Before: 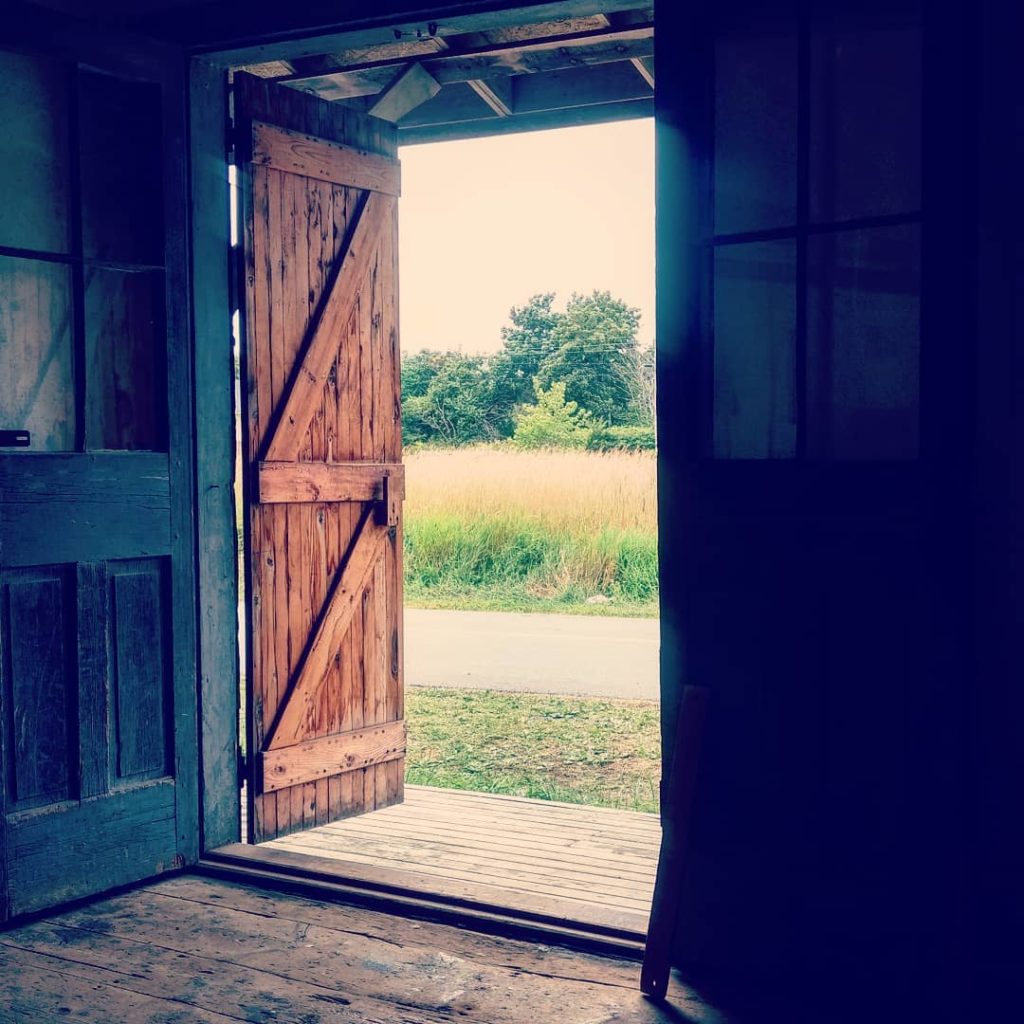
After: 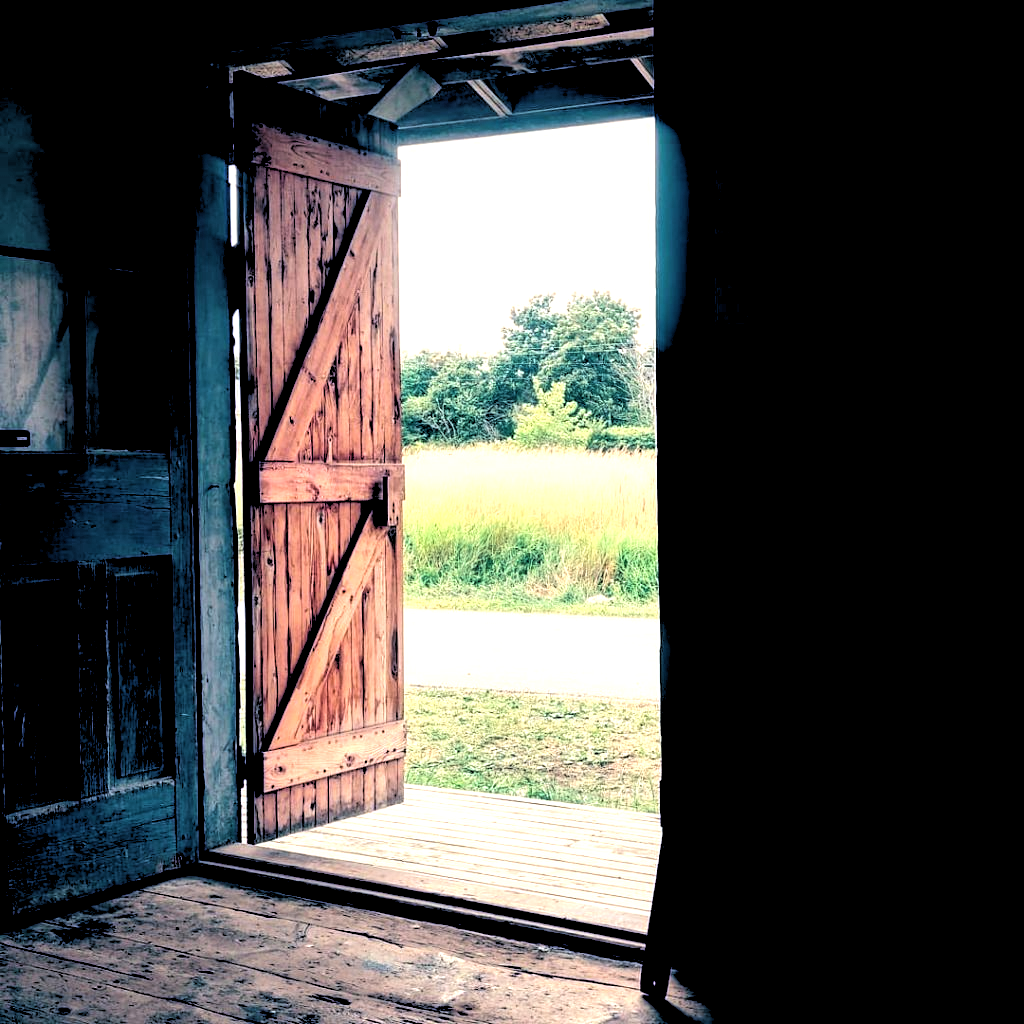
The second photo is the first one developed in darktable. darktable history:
tone equalizer: -8 EV -0.75 EV, -7 EV -0.7 EV, -6 EV -0.6 EV, -5 EV -0.4 EV, -3 EV 0.4 EV, -2 EV 0.6 EV, -1 EV 0.7 EV, +0 EV 0.75 EV, edges refinement/feathering 500, mask exposure compensation -1.57 EV, preserve details no
rgb levels: levels [[0.029, 0.461, 0.922], [0, 0.5, 1], [0, 0.5, 1]]
